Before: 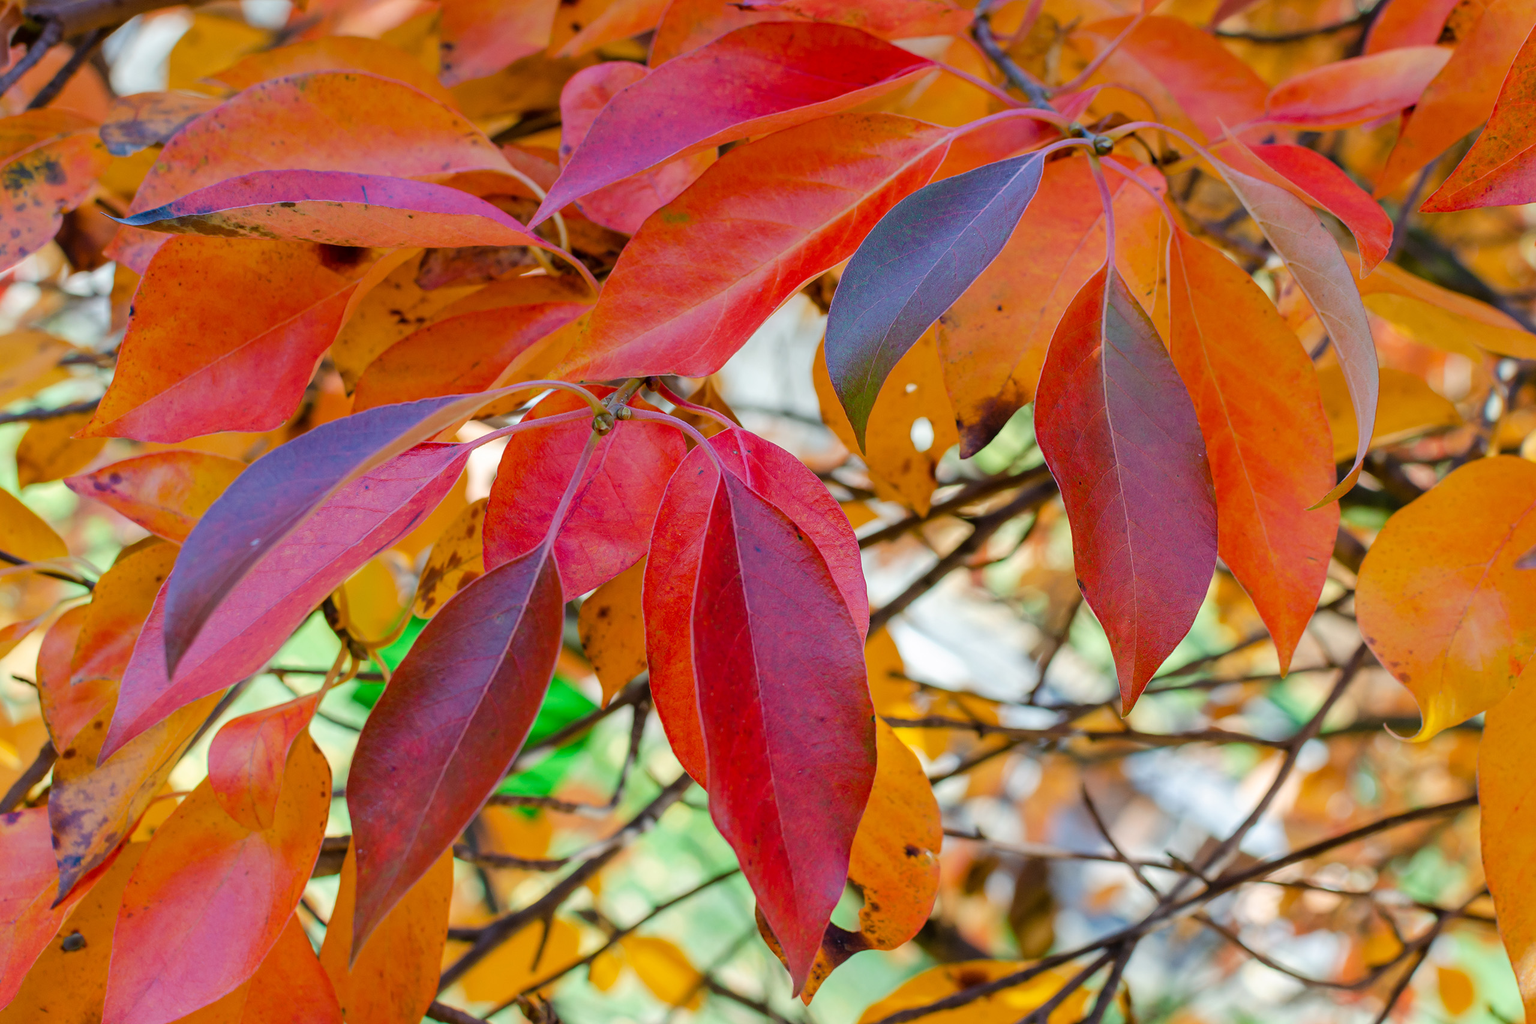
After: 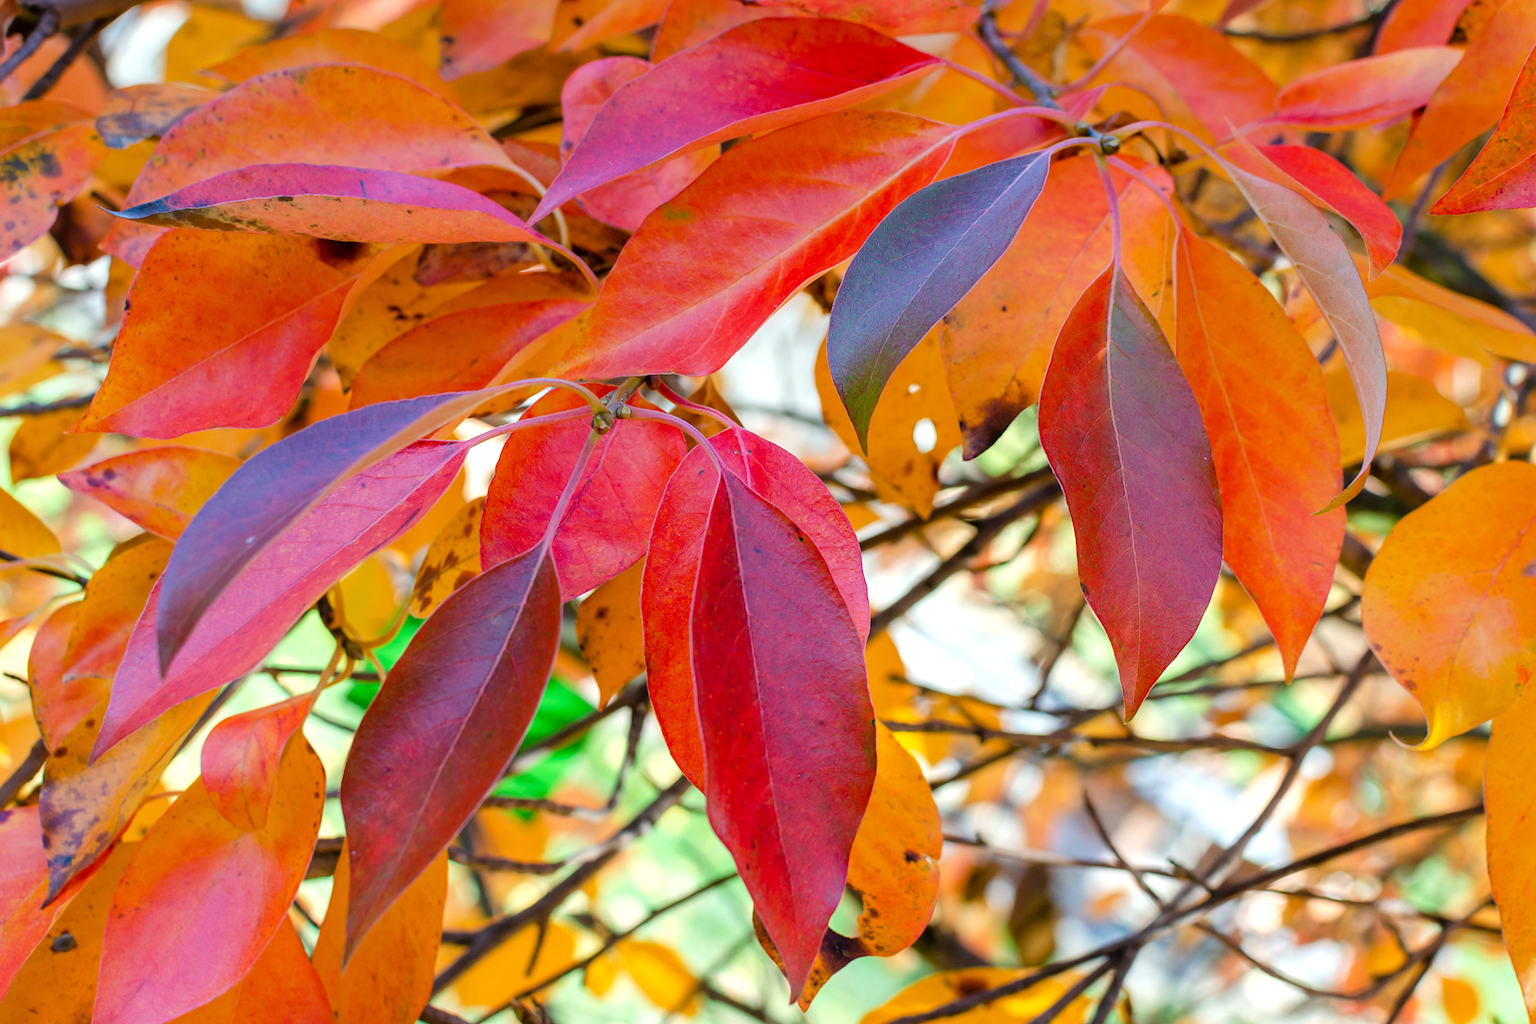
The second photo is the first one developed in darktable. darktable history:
crop and rotate: angle -0.404°
tone equalizer: -8 EV -0.393 EV, -7 EV -0.376 EV, -6 EV -0.338 EV, -5 EV -0.195 EV, -3 EV 0.233 EV, -2 EV 0.306 EV, -1 EV 0.376 EV, +0 EV 0.416 EV
